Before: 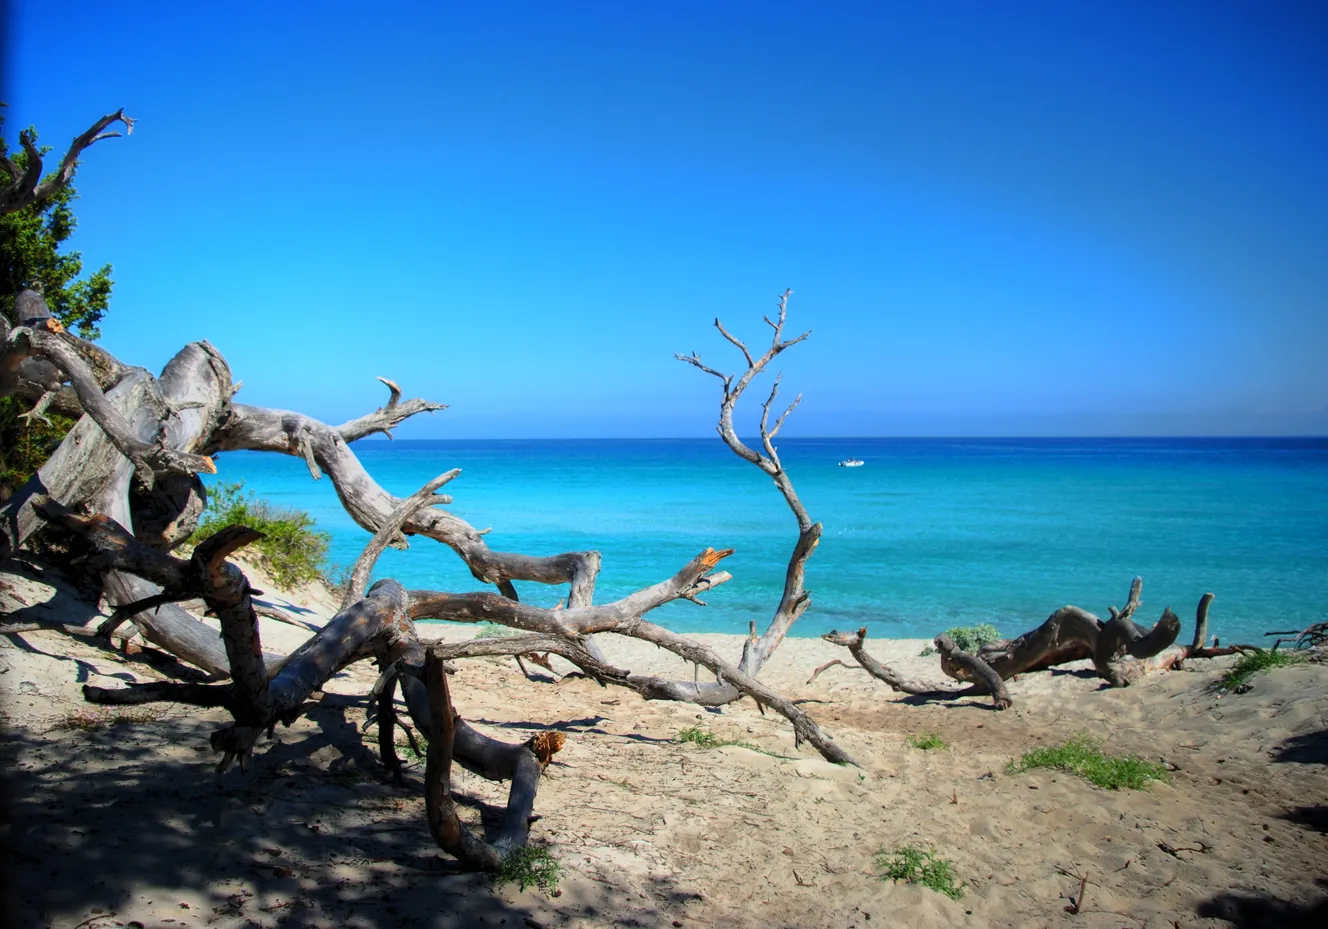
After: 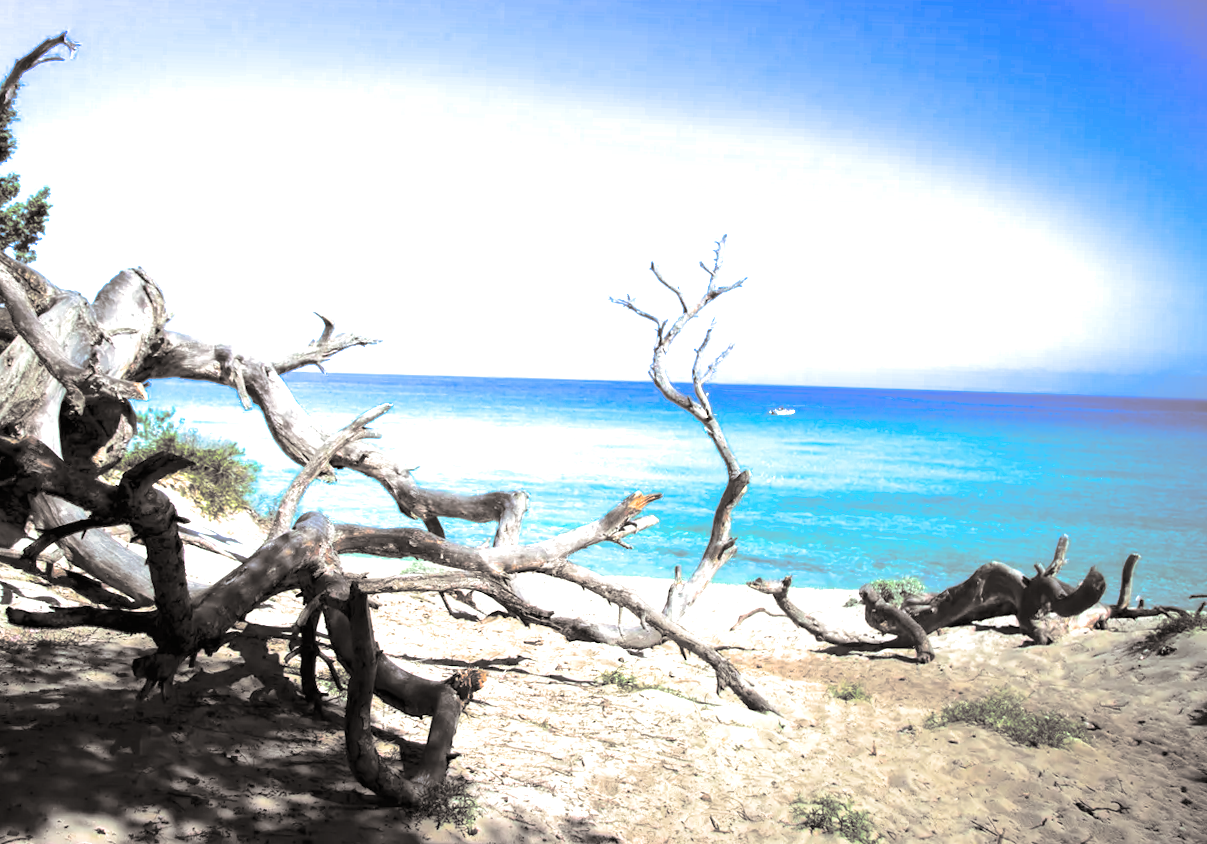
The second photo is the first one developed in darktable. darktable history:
split-toning: shadows › hue 26°, shadows › saturation 0.09, highlights › hue 40°, highlights › saturation 0.18, balance -63, compress 0%
exposure: black level correction 0, exposure 1 EV, compensate exposure bias true, compensate highlight preservation false
crop and rotate: angle -1.96°, left 3.097%, top 4.154%, right 1.586%, bottom 0.529%
